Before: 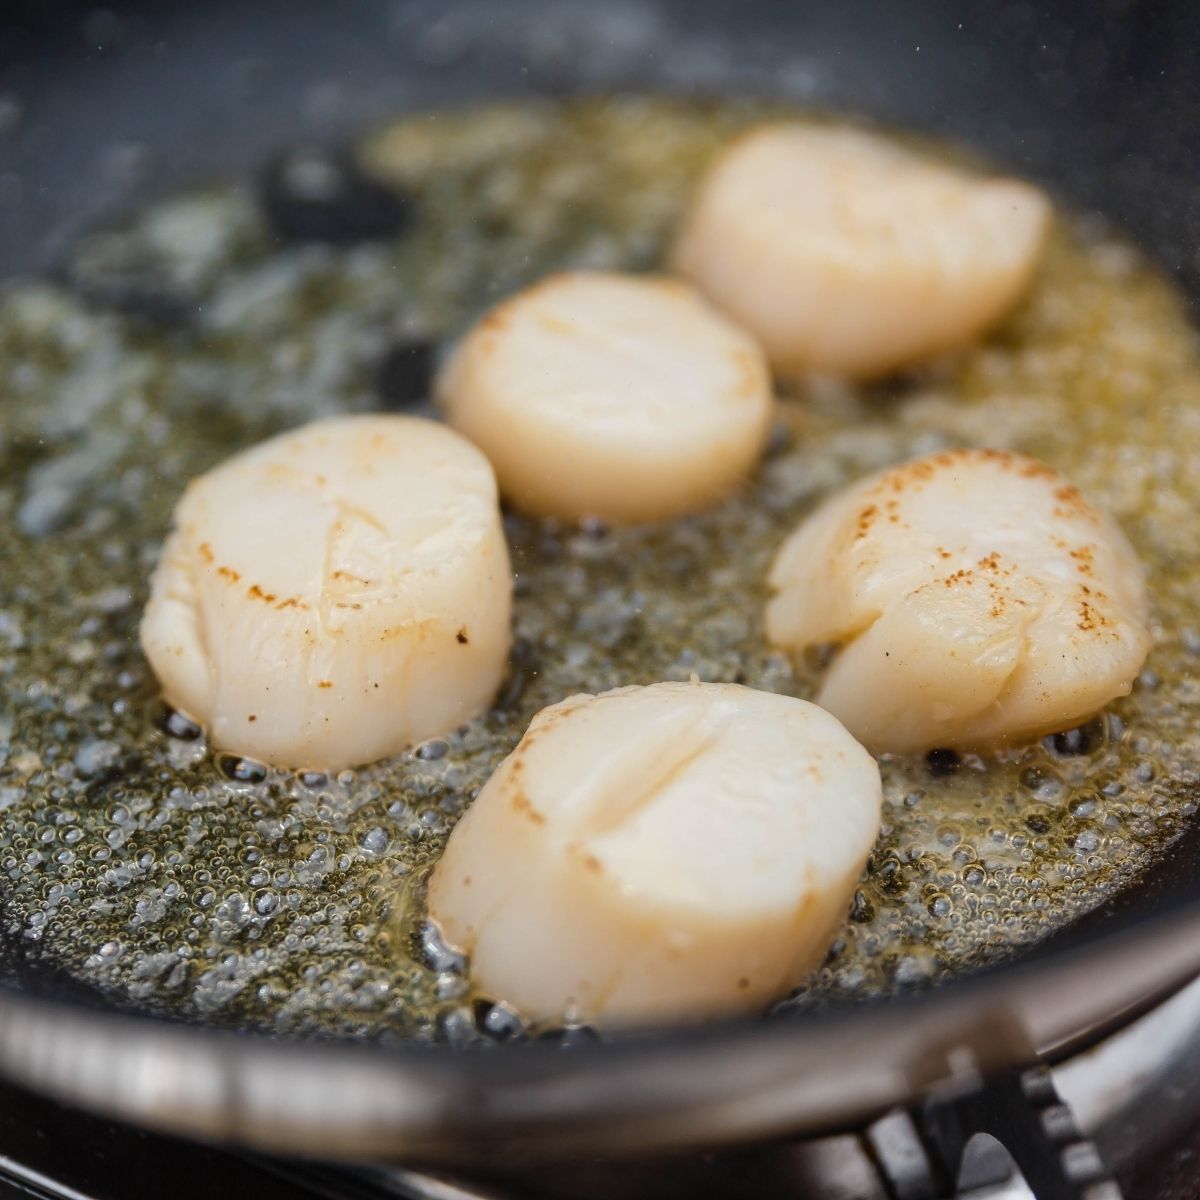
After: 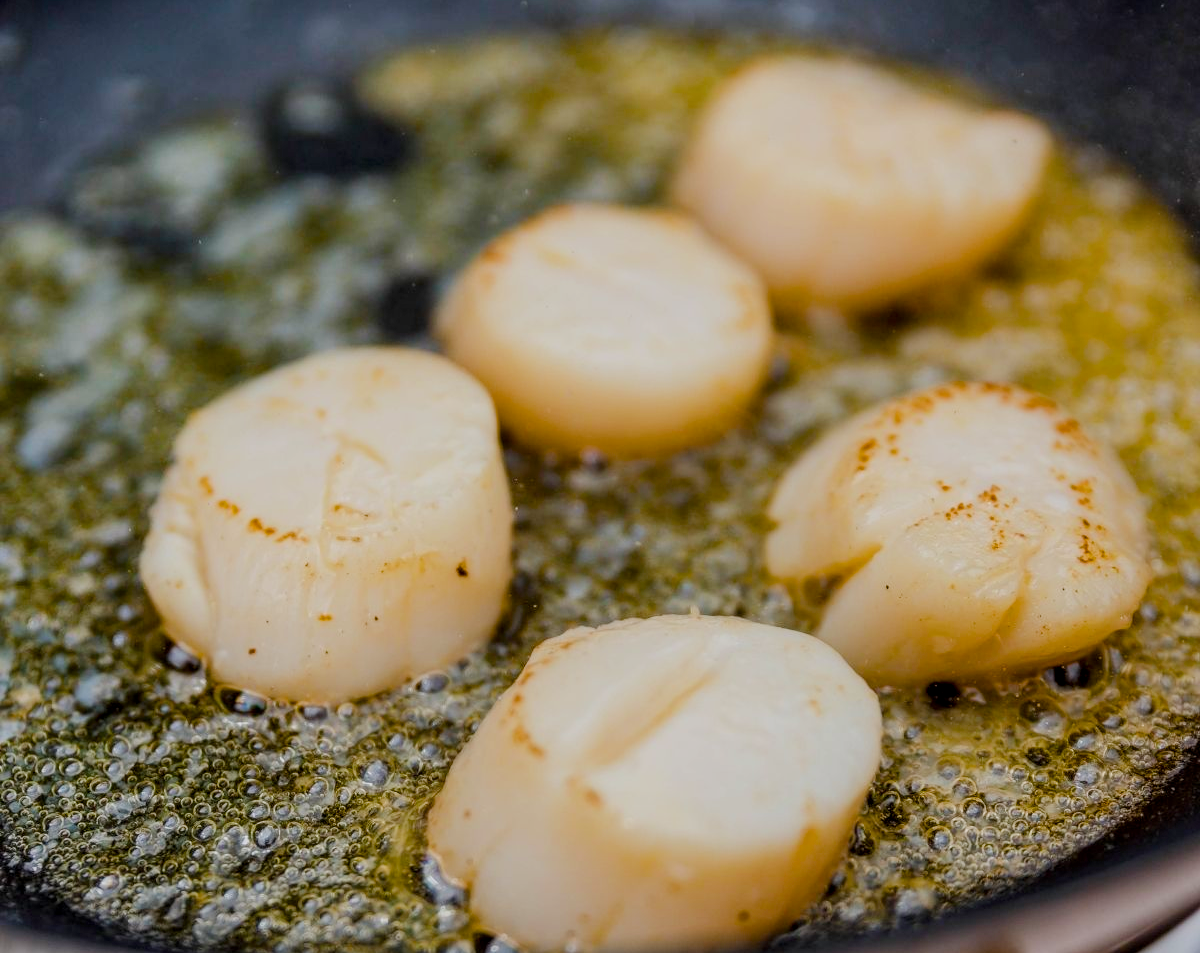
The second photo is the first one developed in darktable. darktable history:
color balance rgb: perceptual saturation grading › global saturation 20%, perceptual saturation grading › highlights -25.009%, perceptual saturation grading › shadows 24.905%, global vibrance 44.688%
filmic rgb: black relative exposure -8.42 EV, white relative exposure 4.67 EV, hardness 3.84
crop and rotate: top 5.661%, bottom 14.921%
color correction: highlights a* 0.054, highlights b* -0.733
tone equalizer: edges refinement/feathering 500, mask exposure compensation -1.57 EV, preserve details no
local contrast: on, module defaults
